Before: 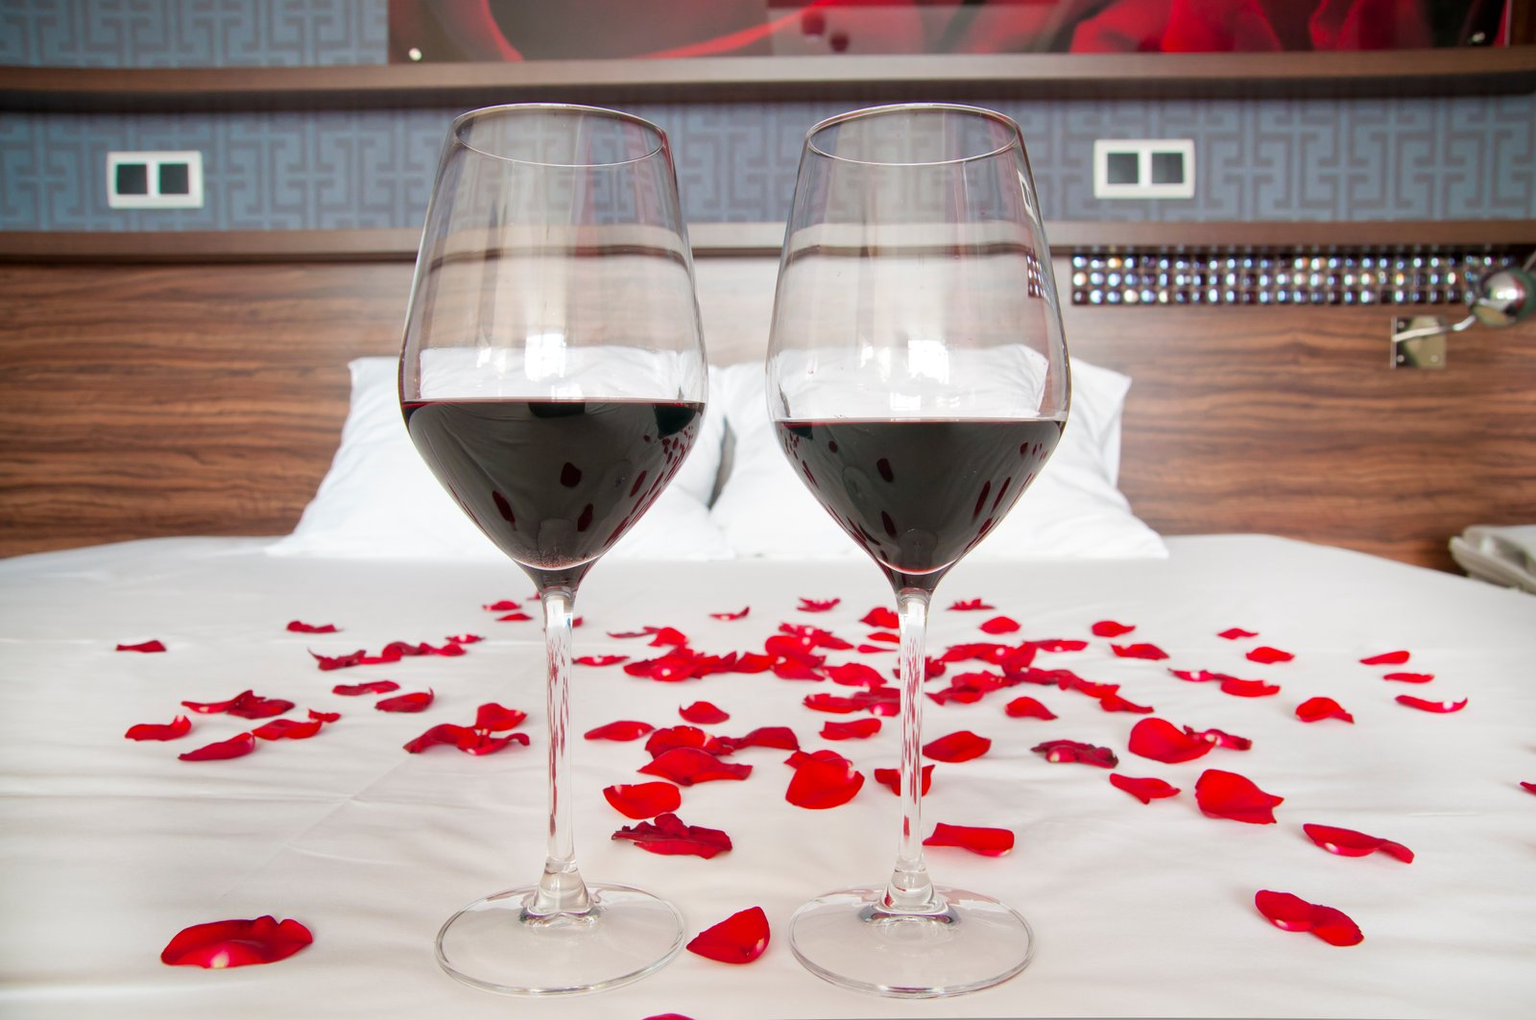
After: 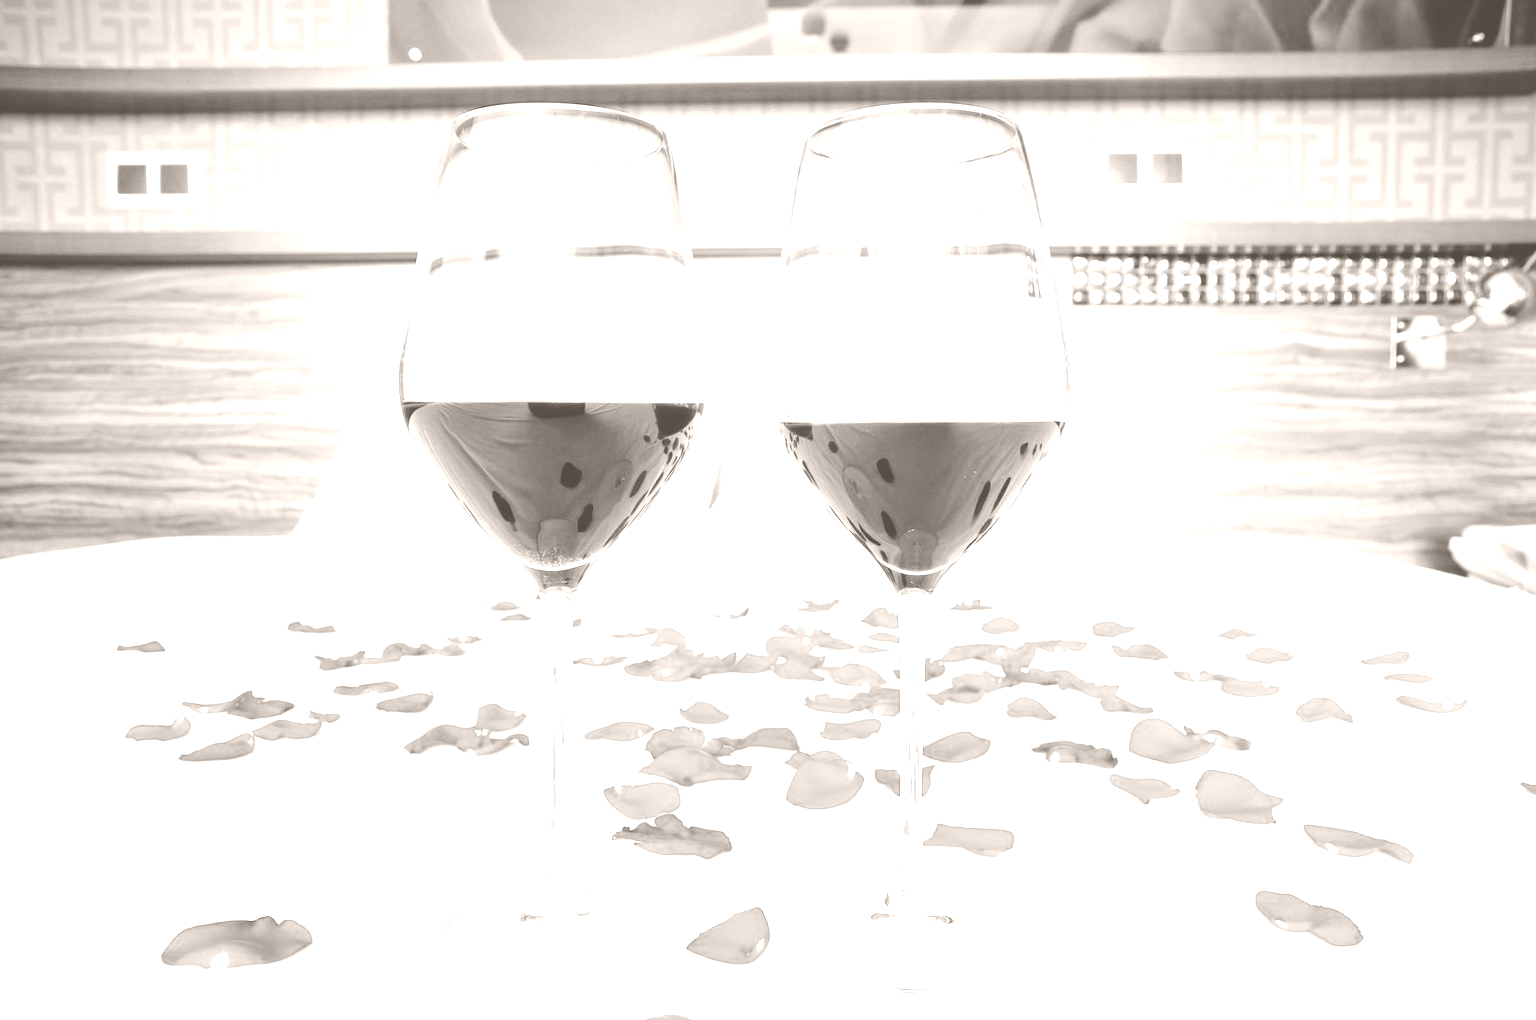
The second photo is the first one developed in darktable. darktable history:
base curve: curves: ch0 [(0, 0) (0.008, 0.007) (0.022, 0.029) (0.048, 0.089) (0.092, 0.197) (0.191, 0.399) (0.275, 0.534) (0.357, 0.65) (0.477, 0.78) (0.542, 0.833) (0.799, 0.973) (1, 1)], preserve colors none
colorize: hue 34.49°, saturation 35.33%, source mix 100%, lightness 55%, version 1
